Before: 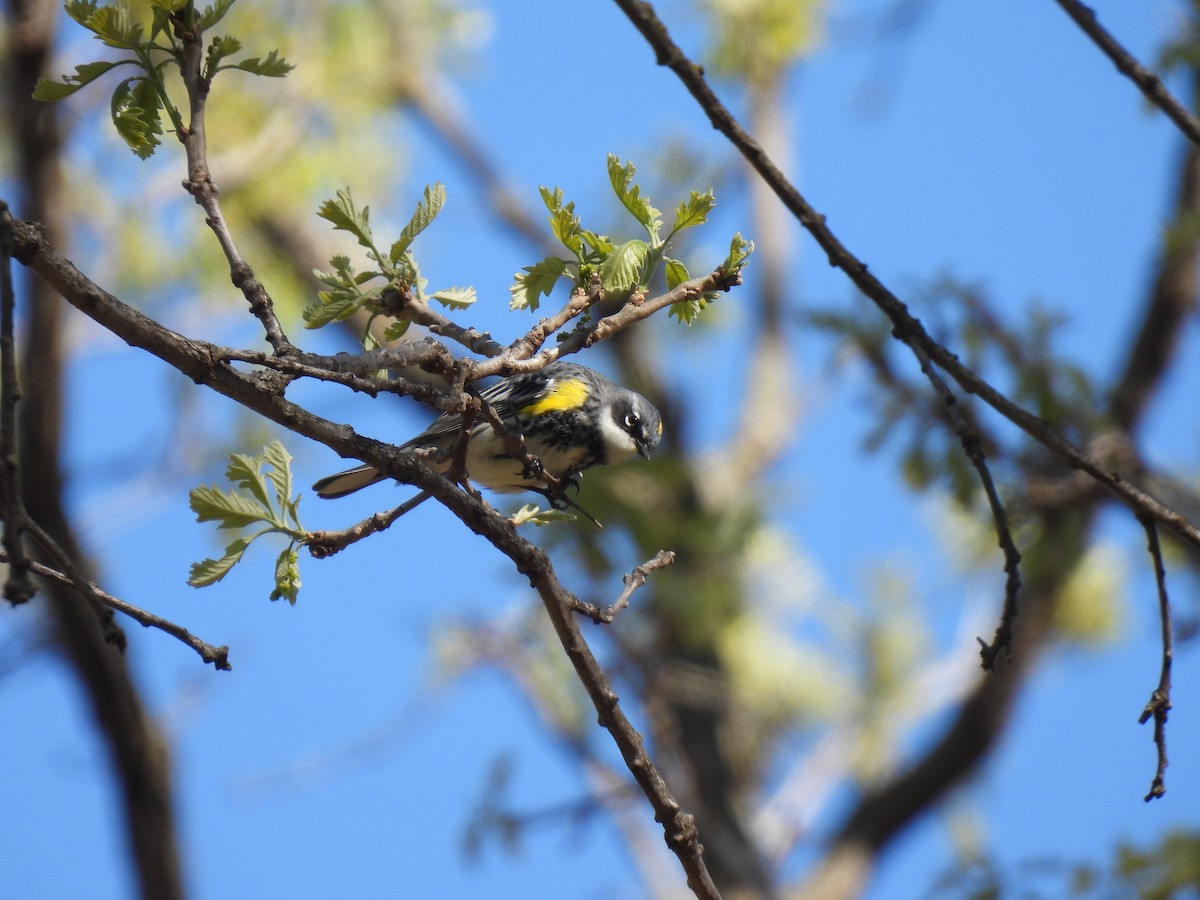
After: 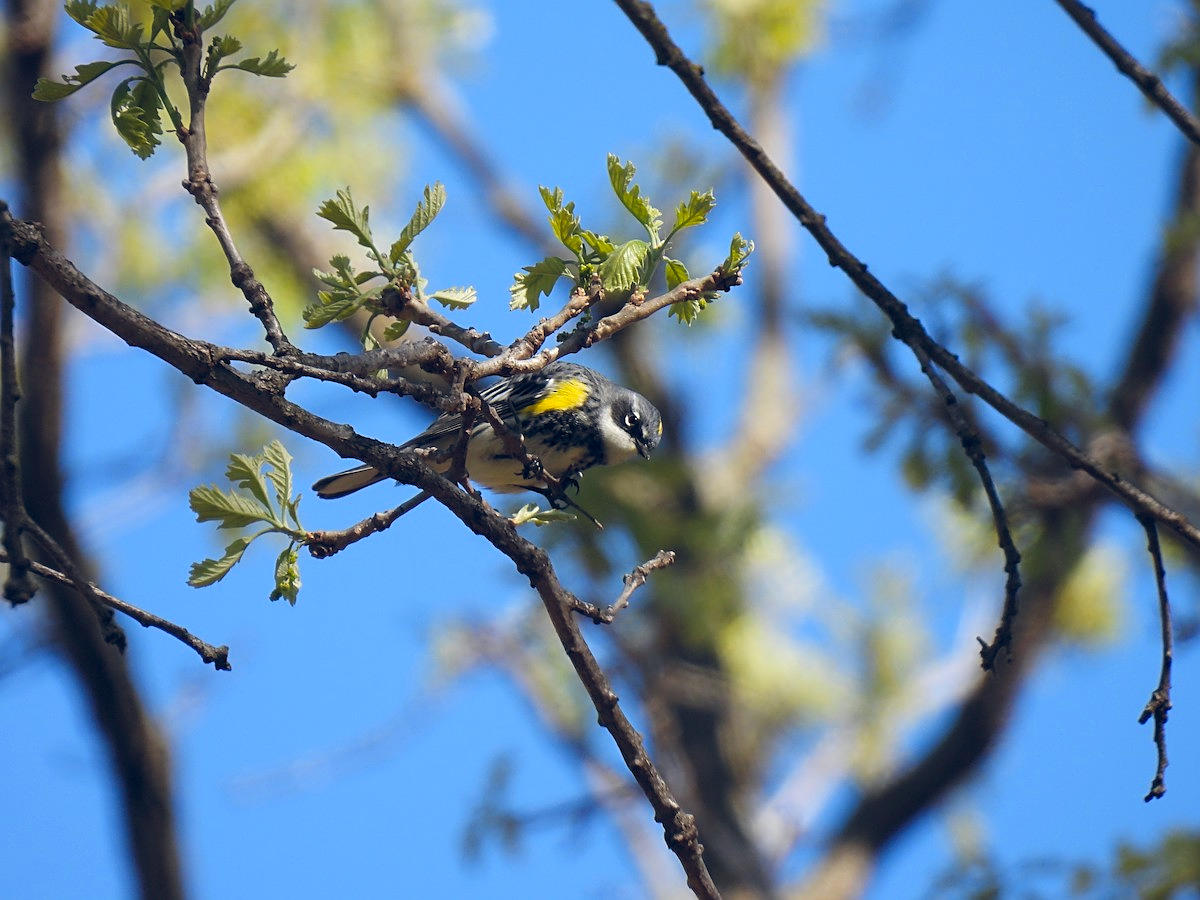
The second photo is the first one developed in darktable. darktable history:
sharpen: on, module defaults
color balance rgb: power › hue 62.7°, global offset › chroma 0.151%, global offset › hue 253.14°, perceptual saturation grading › global saturation 19.301%
